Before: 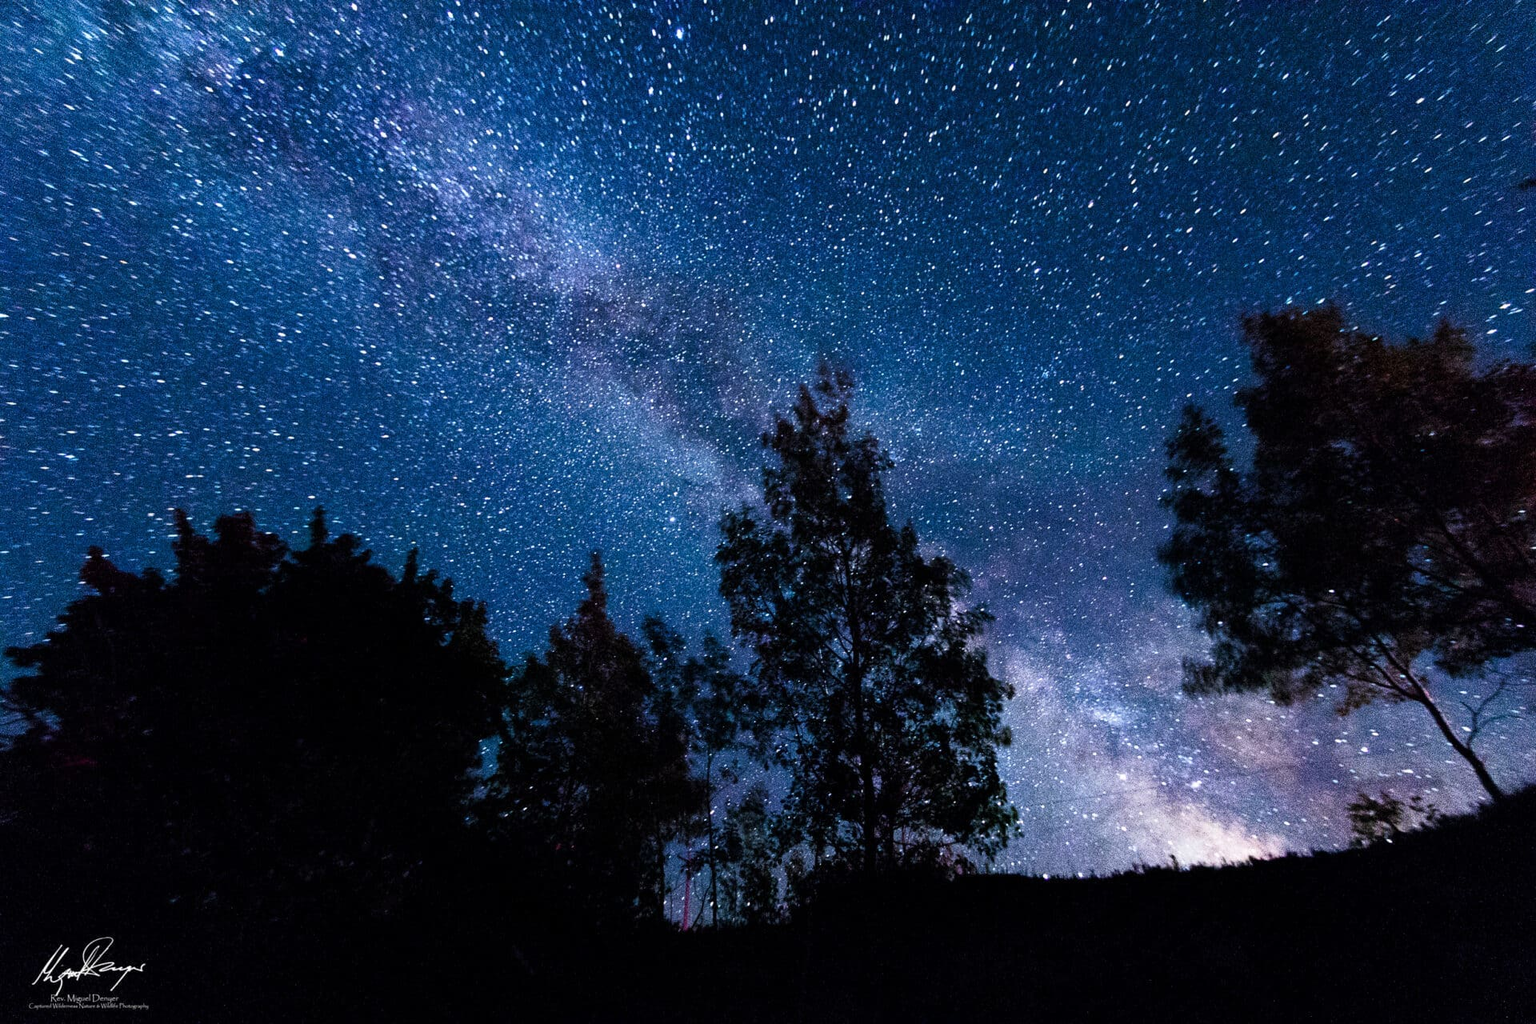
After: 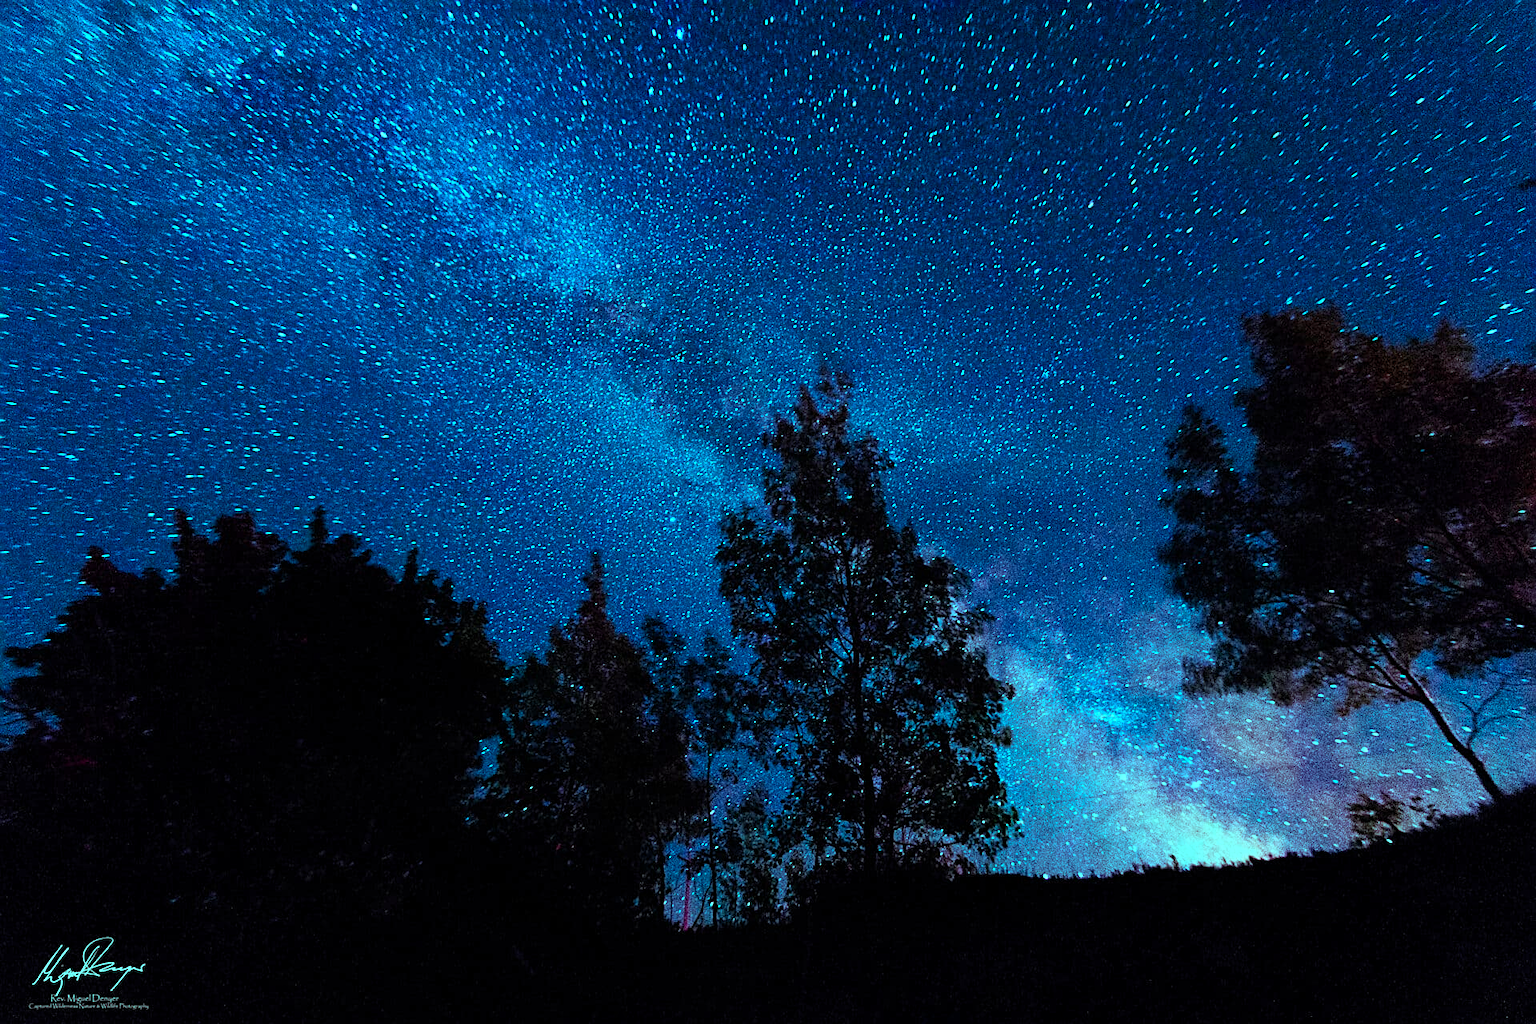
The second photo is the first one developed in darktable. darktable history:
color balance rgb: highlights gain › chroma 7.499%, highlights gain › hue 184.87°, perceptual saturation grading › global saturation 39.094%, perceptual brilliance grading › global brilliance 2.145%, perceptual brilliance grading › highlights -3.822%
sharpen: on, module defaults
